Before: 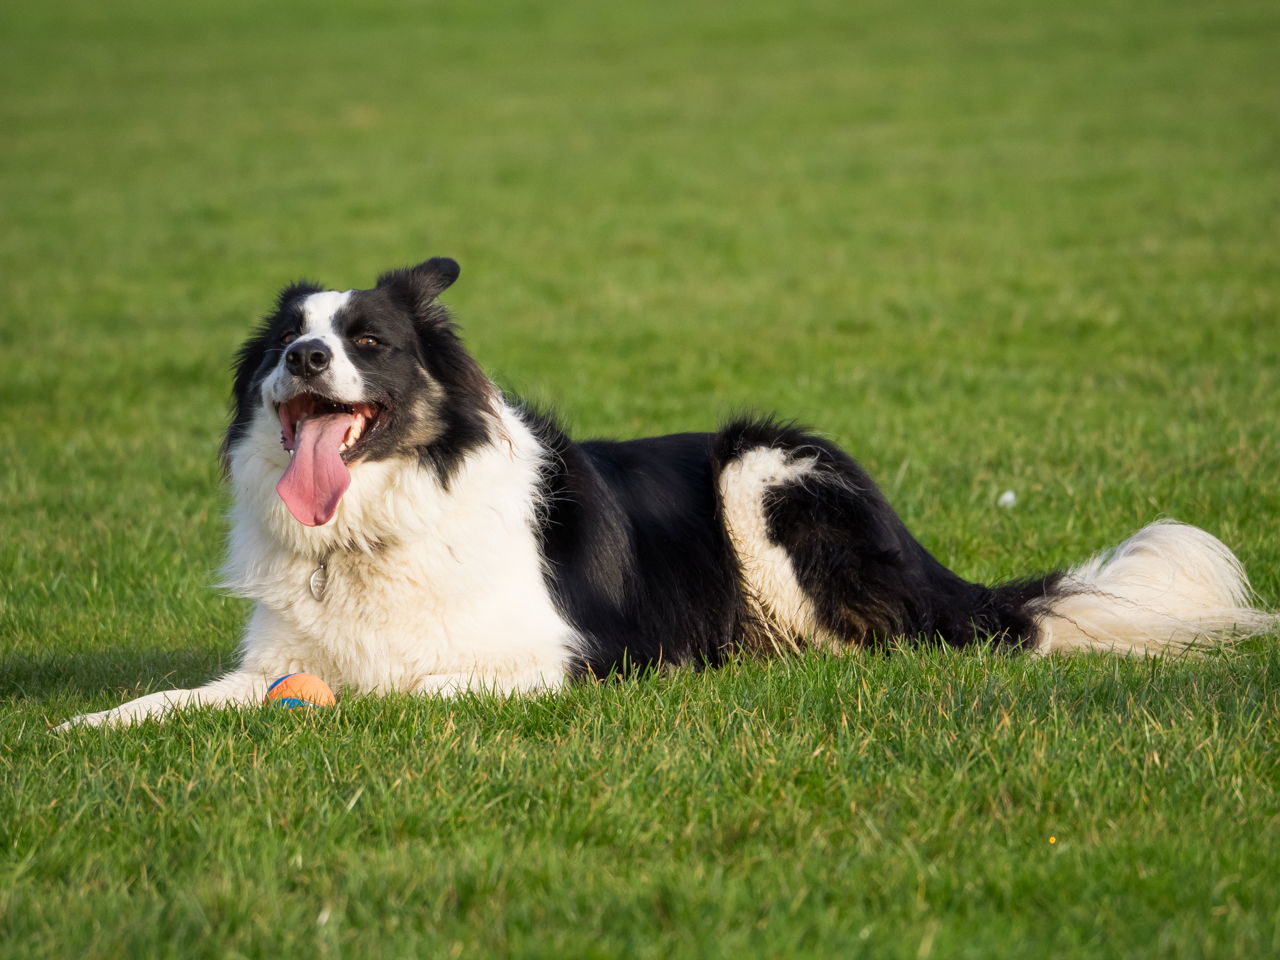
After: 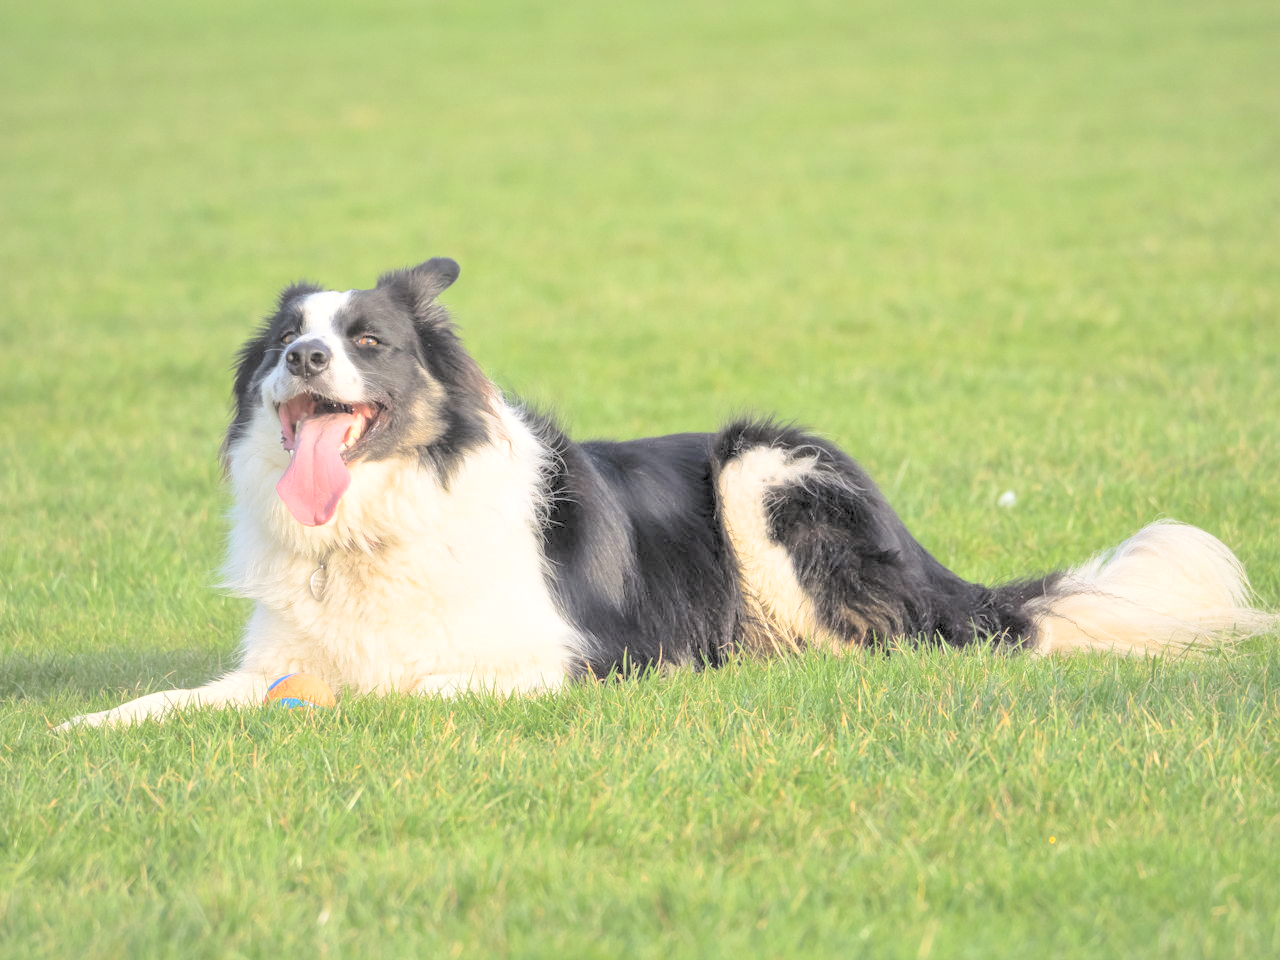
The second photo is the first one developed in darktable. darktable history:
local contrast: mode bilateral grid, contrast 20, coarseness 50, detail 120%, midtone range 0.2
contrast brightness saturation: brightness 0.992
